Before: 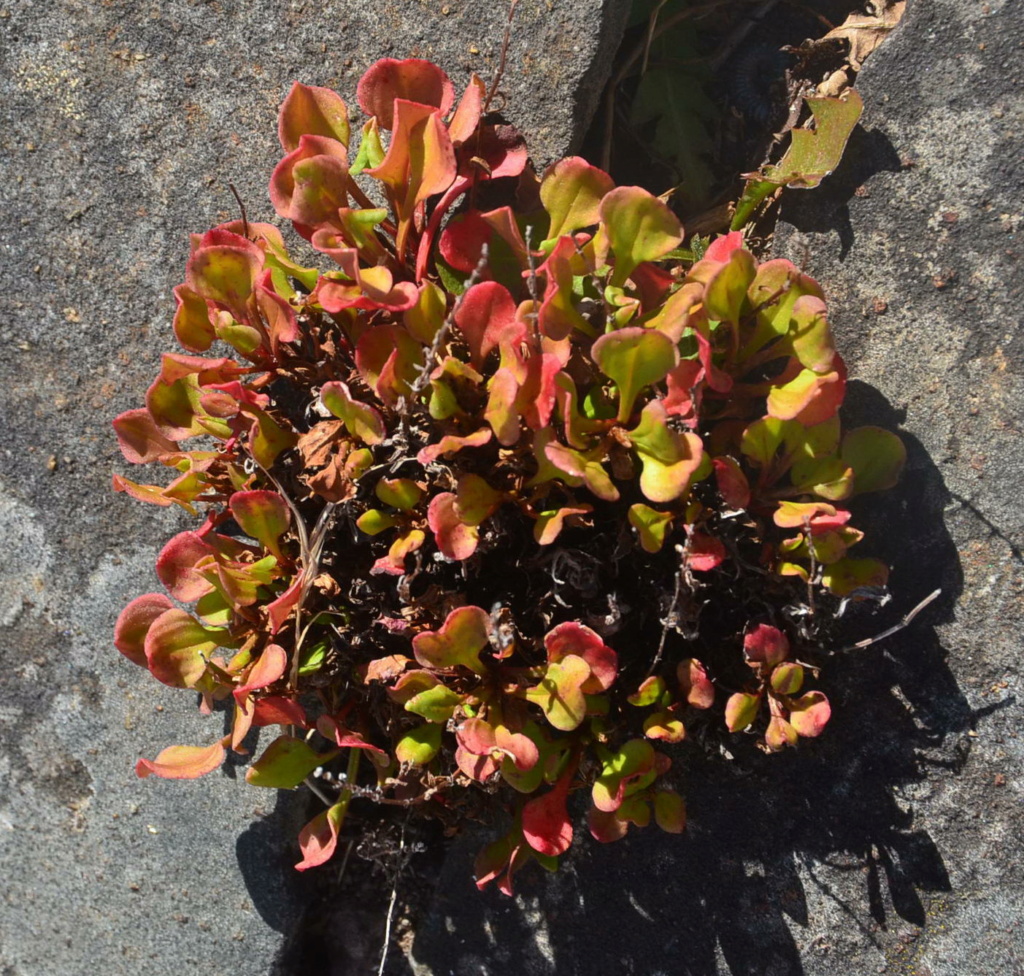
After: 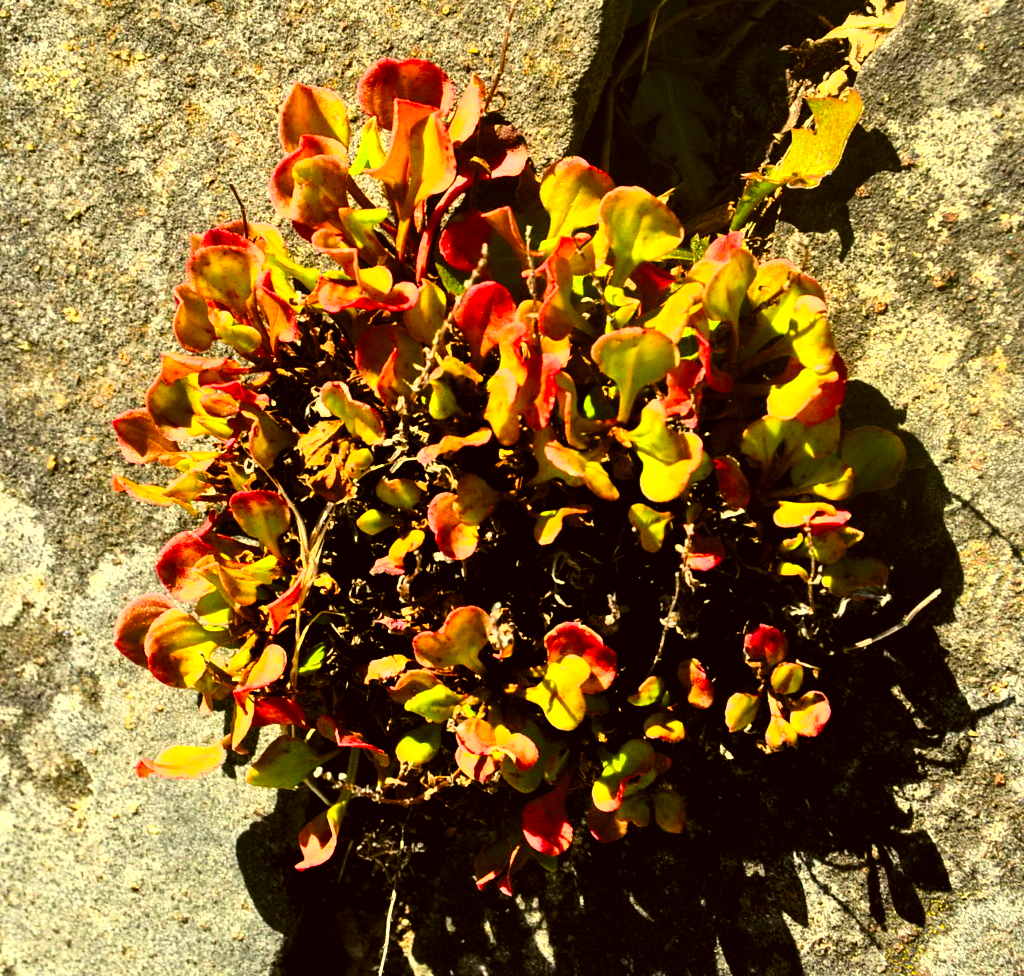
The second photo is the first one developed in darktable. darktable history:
color balance rgb: linear chroma grading › global chroma 14.499%, perceptual saturation grading › global saturation 26.321%, perceptual saturation grading › highlights -27.873%, perceptual saturation grading › mid-tones 15.796%, perceptual saturation grading › shadows 33.679%
color correction: highlights a* 0.101, highlights b* 29.58, shadows a* -0.229, shadows b* 20.91
tone curve: curves: ch0 [(0, 0.013) (0.036, 0.035) (0.274, 0.288) (0.504, 0.536) (0.844, 0.84) (1, 0.97)]; ch1 [(0, 0) (0.389, 0.403) (0.462, 0.48) (0.499, 0.5) (0.524, 0.529) (0.567, 0.603) (0.626, 0.651) (0.749, 0.781) (1, 1)]; ch2 [(0, 0) (0.464, 0.478) (0.5, 0.501) (0.533, 0.539) (0.599, 0.6) (0.704, 0.732) (1, 1)], preserve colors none
exposure: black level correction 0, exposure 1.188 EV, compensate highlight preservation false
contrast brightness saturation: contrast 0.157, saturation 0.313
shadows and highlights: shadows 36.69, highlights -27.82, highlights color adjustment 73.46%, soften with gaussian
levels: levels [0.101, 0.578, 0.953]
